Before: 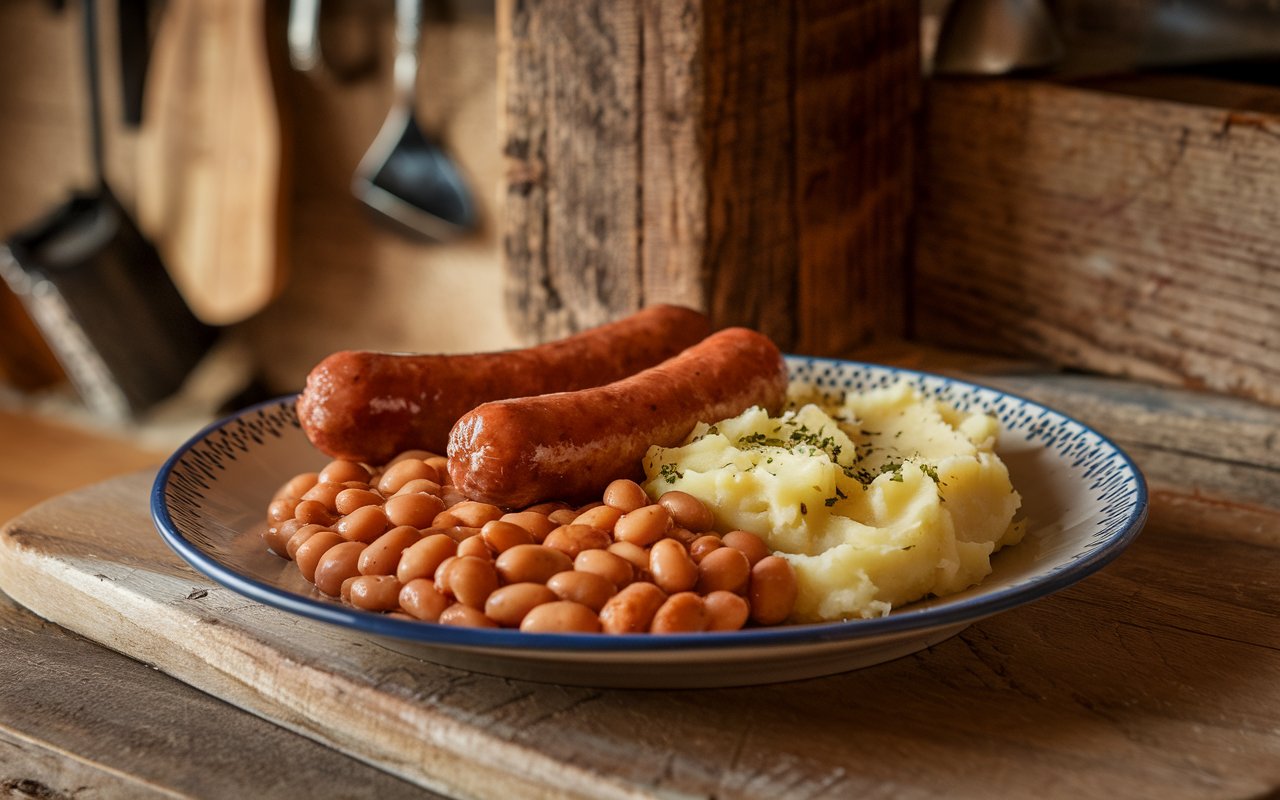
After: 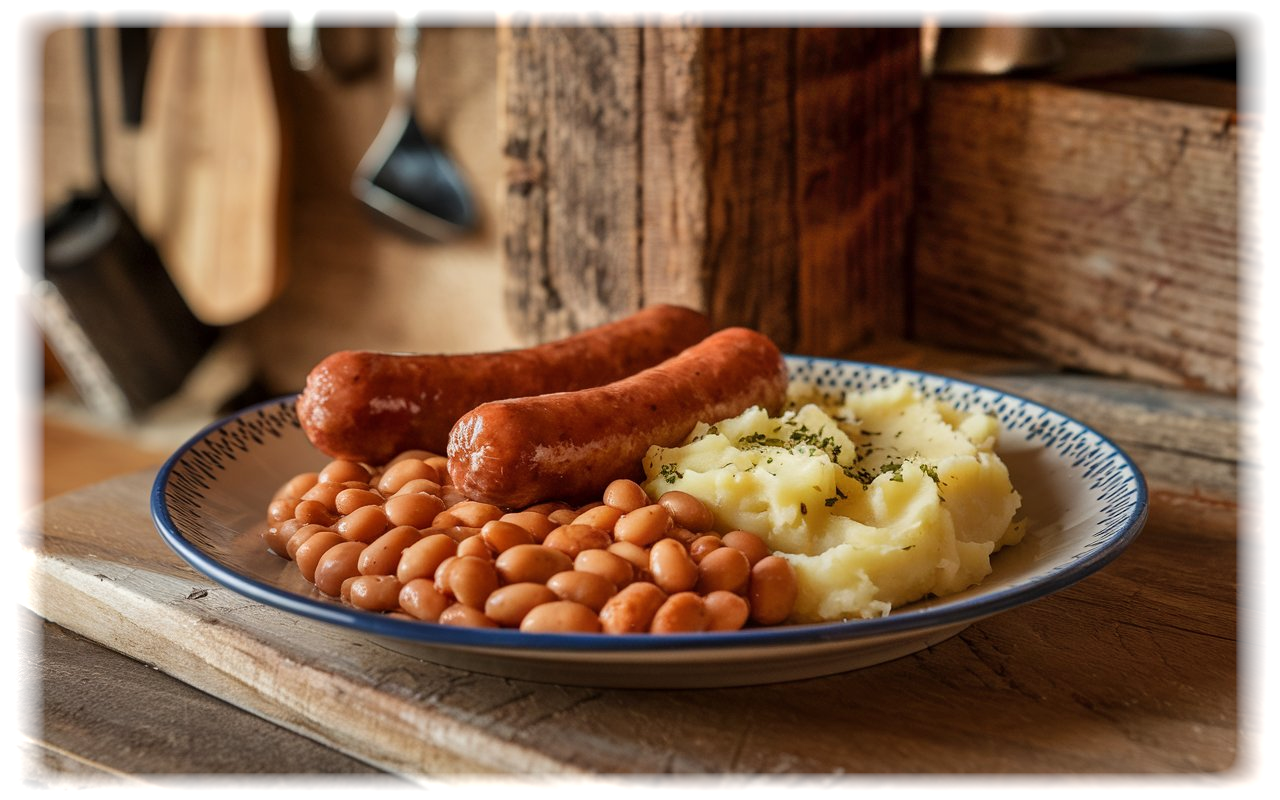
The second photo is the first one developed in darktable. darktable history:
vignetting: fall-off start 93%, fall-off radius 5%, brightness 1, saturation -0.49, automatic ratio true, width/height ratio 1.332, shape 0.04, unbound false
shadows and highlights: highlights color adjustment 0%, soften with gaussian
